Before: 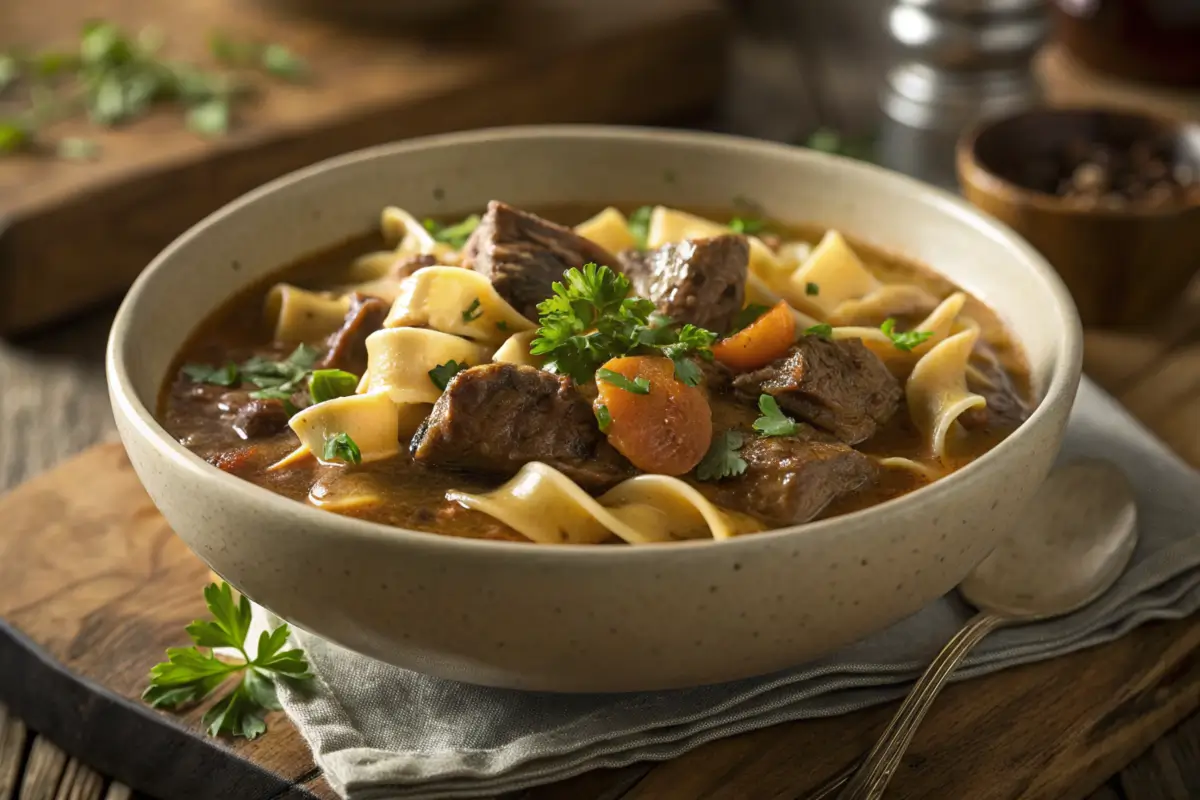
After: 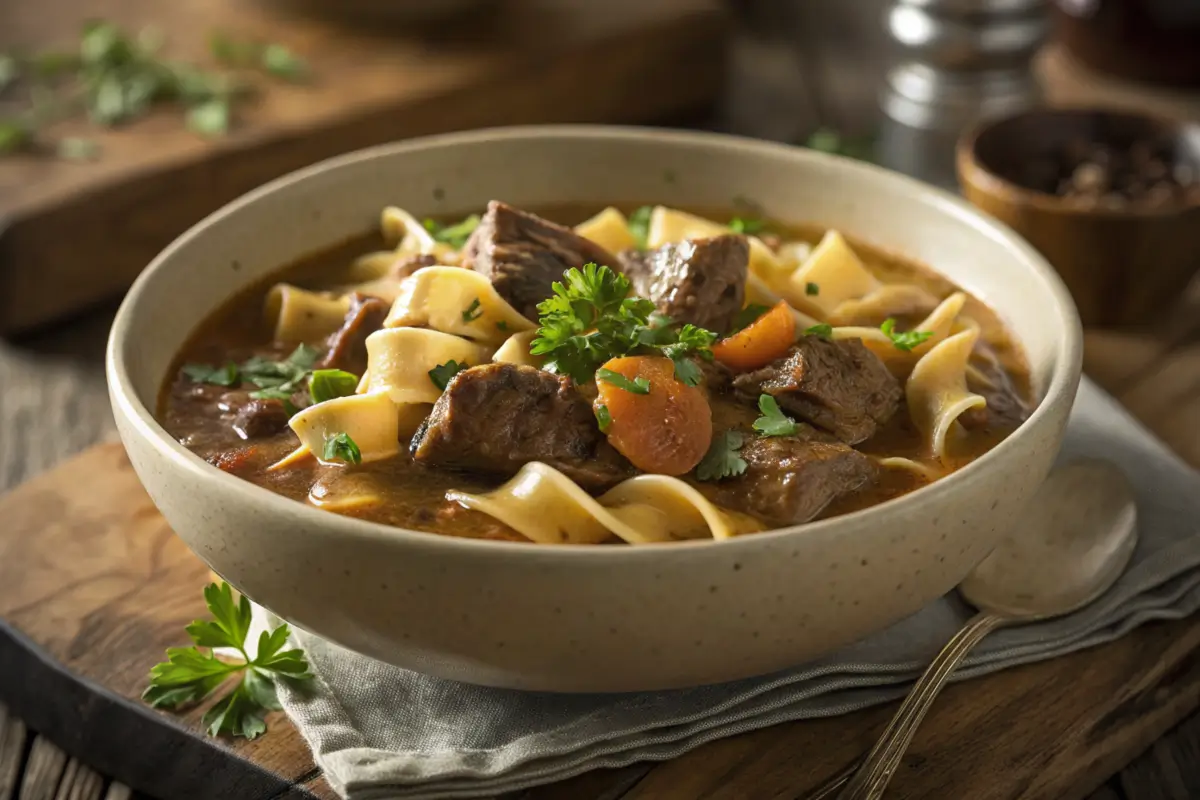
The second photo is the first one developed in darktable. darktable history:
vignetting: fall-off radius 60.39%
shadows and highlights: shadows 25.82, highlights -25.19
